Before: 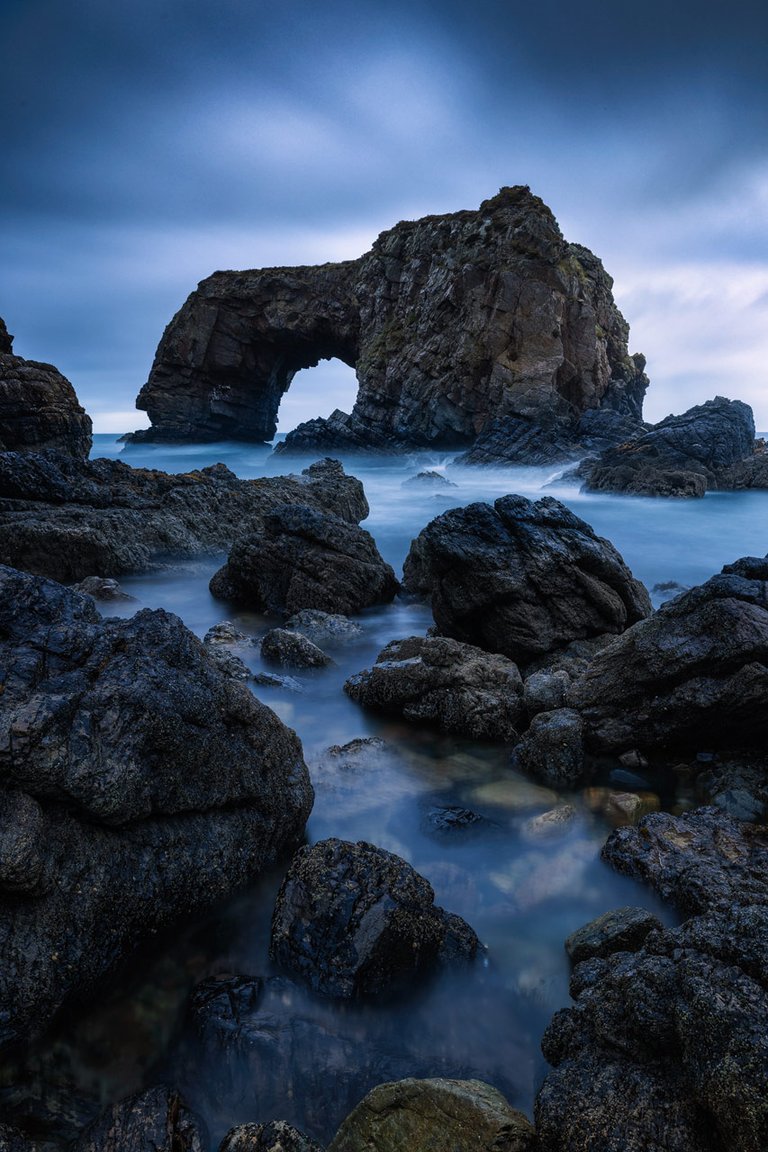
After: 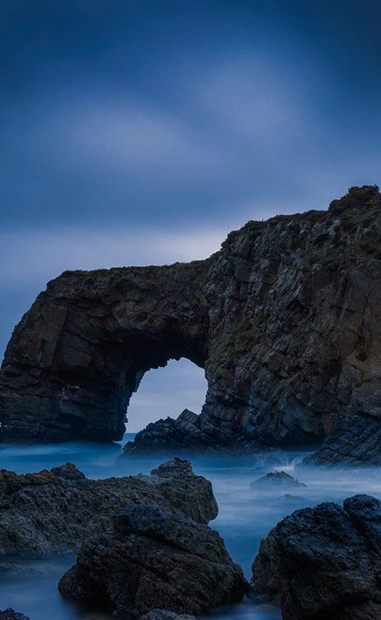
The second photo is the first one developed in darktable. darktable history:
crop: left 19.786%, right 30.546%, bottom 46.131%
tone curve: curves: ch0 [(0, 0) (0.91, 0.76) (0.997, 0.913)], color space Lab, independent channels, preserve colors none
